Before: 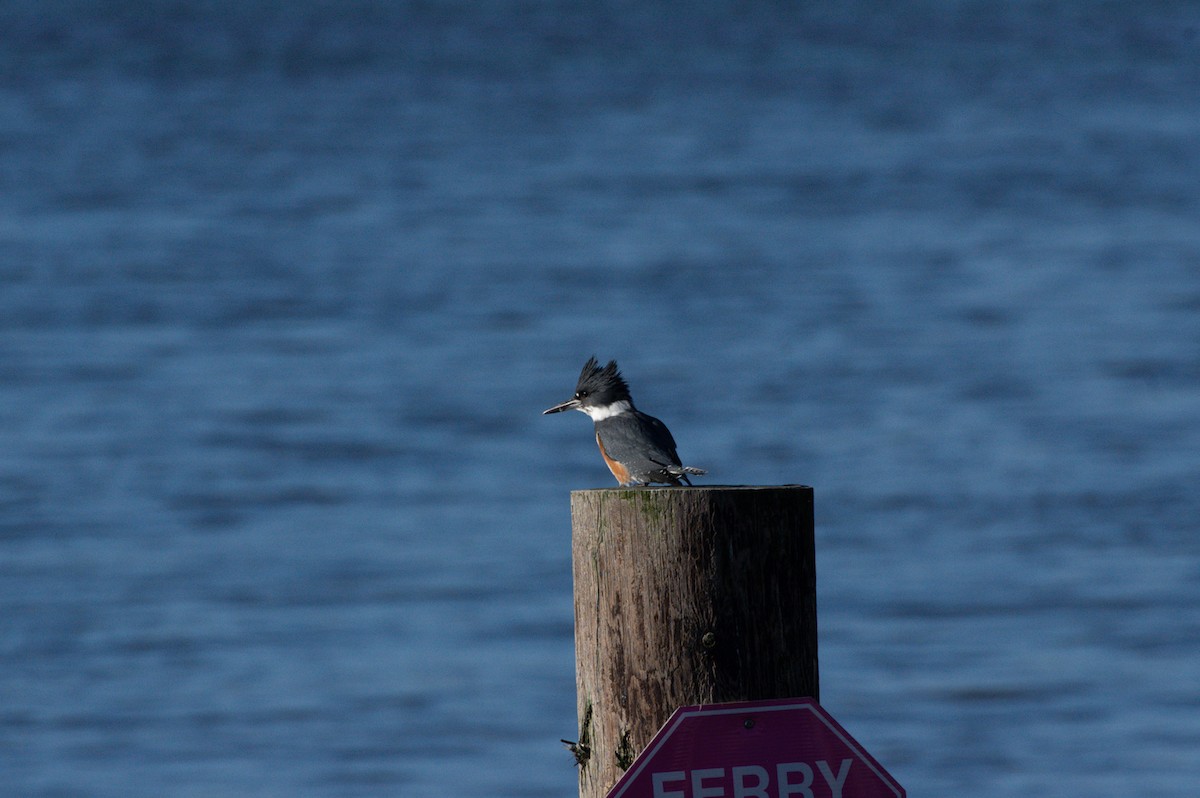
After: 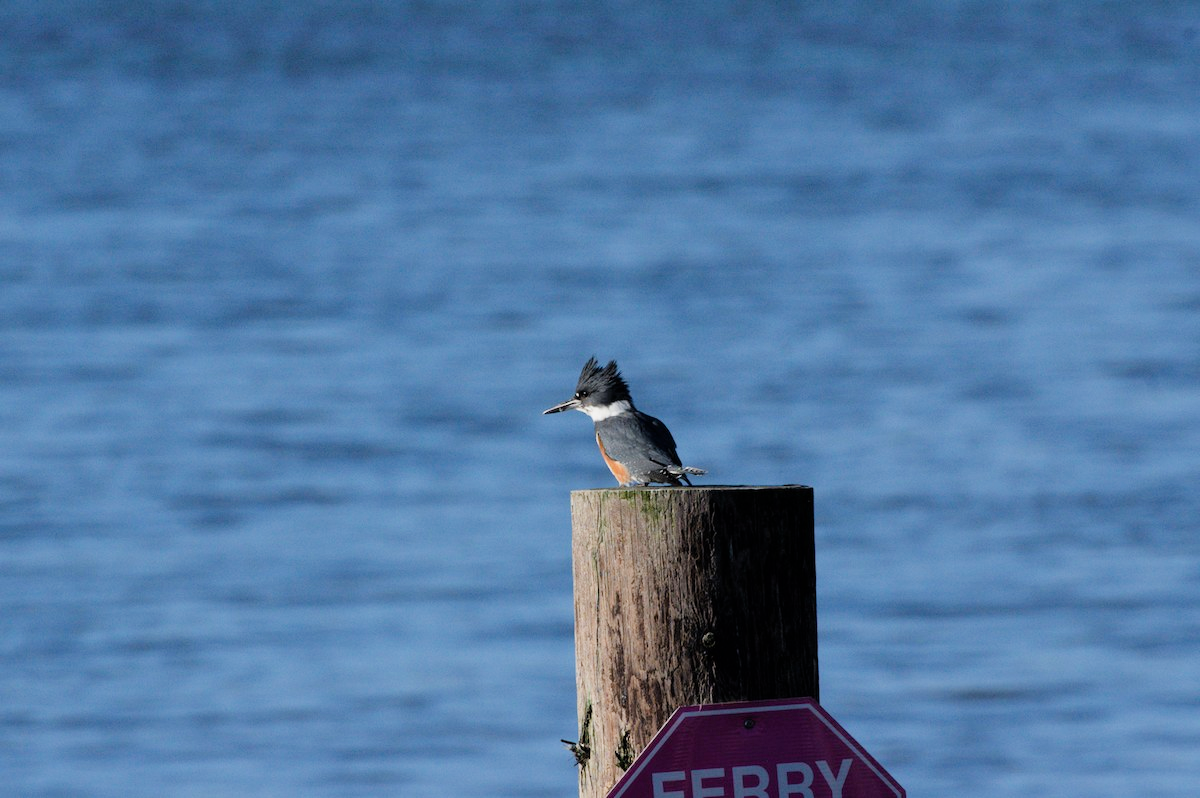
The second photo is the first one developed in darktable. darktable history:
color correction: highlights b* -0.059, saturation 1.07
filmic rgb: black relative exposure -7.65 EV, white relative exposure 4.56 EV, hardness 3.61
exposure: black level correction 0, exposure 1.123 EV, compensate highlight preservation false
